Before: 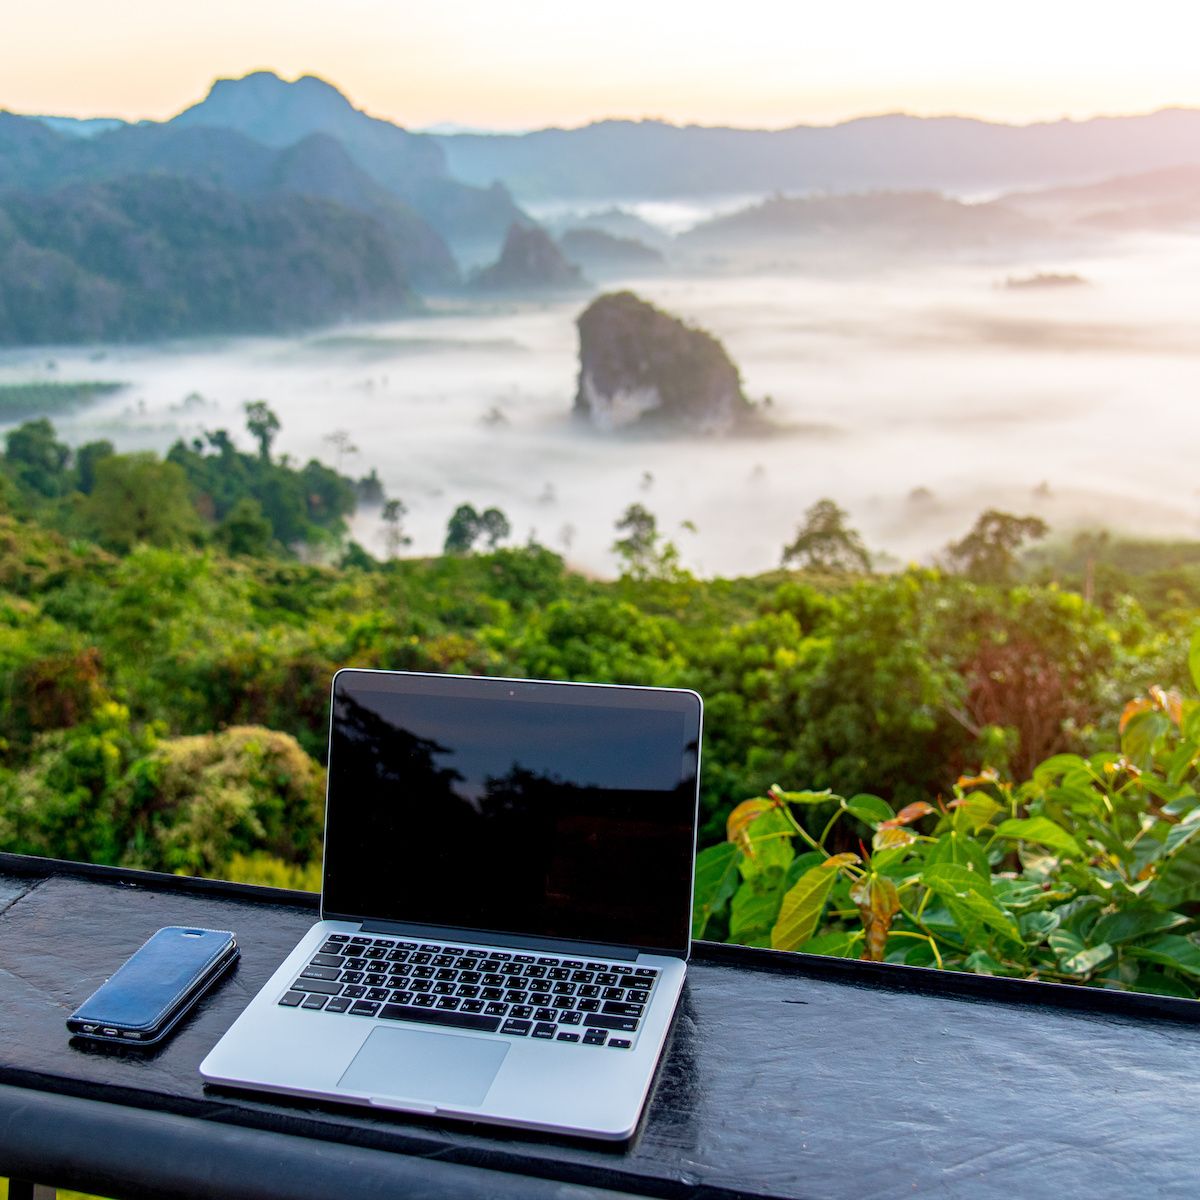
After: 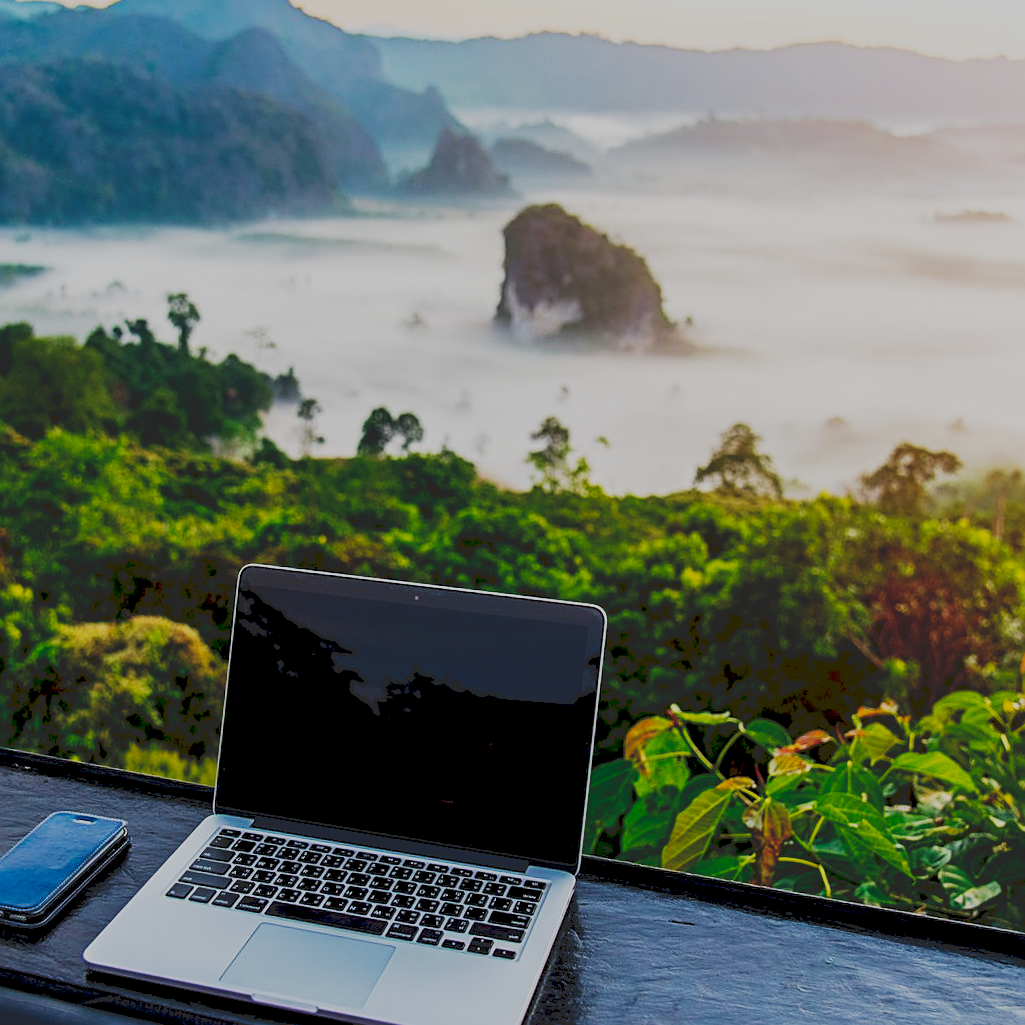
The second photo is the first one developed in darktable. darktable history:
crop and rotate: angle -3.27°, left 5.211%, top 5.211%, right 4.607%, bottom 4.607%
tone curve: curves: ch0 [(0, 0) (0.003, 0.15) (0.011, 0.151) (0.025, 0.15) (0.044, 0.15) (0.069, 0.151) (0.1, 0.153) (0.136, 0.16) (0.177, 0.183) (0.224, 0.21) (0.277, 0.253) (0.335, 0.309) (0.399, 0.389) (0.468, 0.479) (0.543, 0.58) (0.623, 0.677) (0.709, 0.747) (0.801, 0.808) (0.898, 0.87) (1, 1)], preserve colors none
sharpen: on, module defaults
filmic rgb: middle gray luminance 29%, black relative exposure -10.3 EV, white relative exposure 5.5 EV, threshold 6 EV, target black luminance 0%, hardness 3.95, latitude 2.04%, contrast 1.132, highlights saturation mix 5%, shadows ↔ highlights balance 15.11%, preserve chrominance no, color science v3 (2019), use custom middle-gray values true, iterations of high-quality reconstruction 0, enable highlight reconstruction true
